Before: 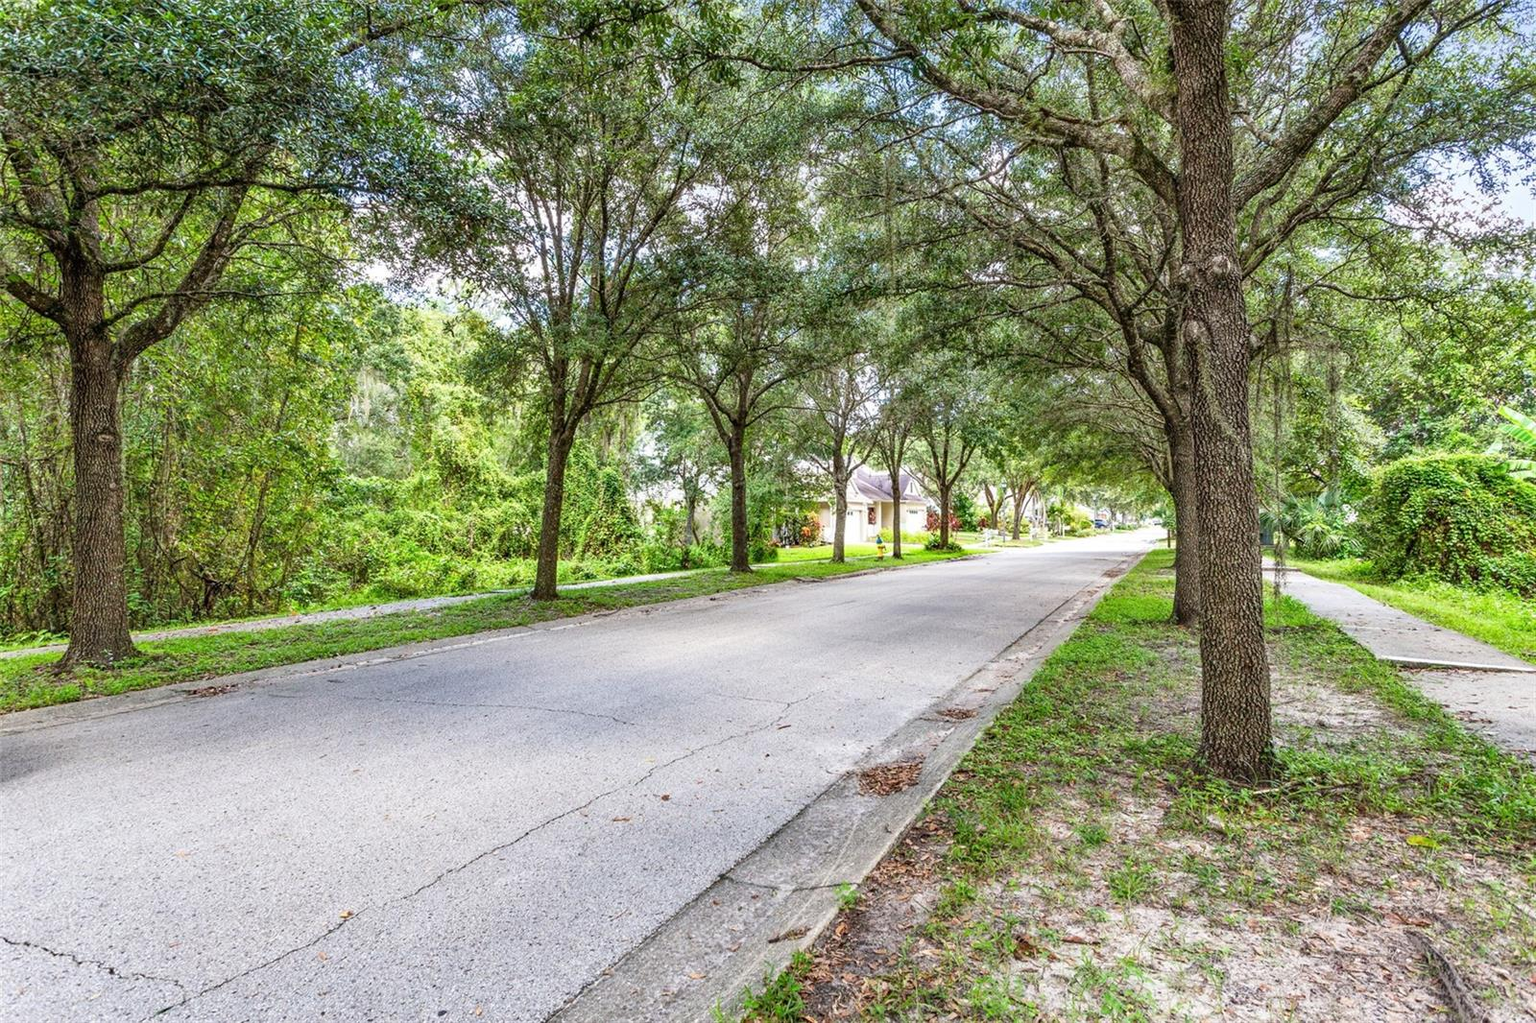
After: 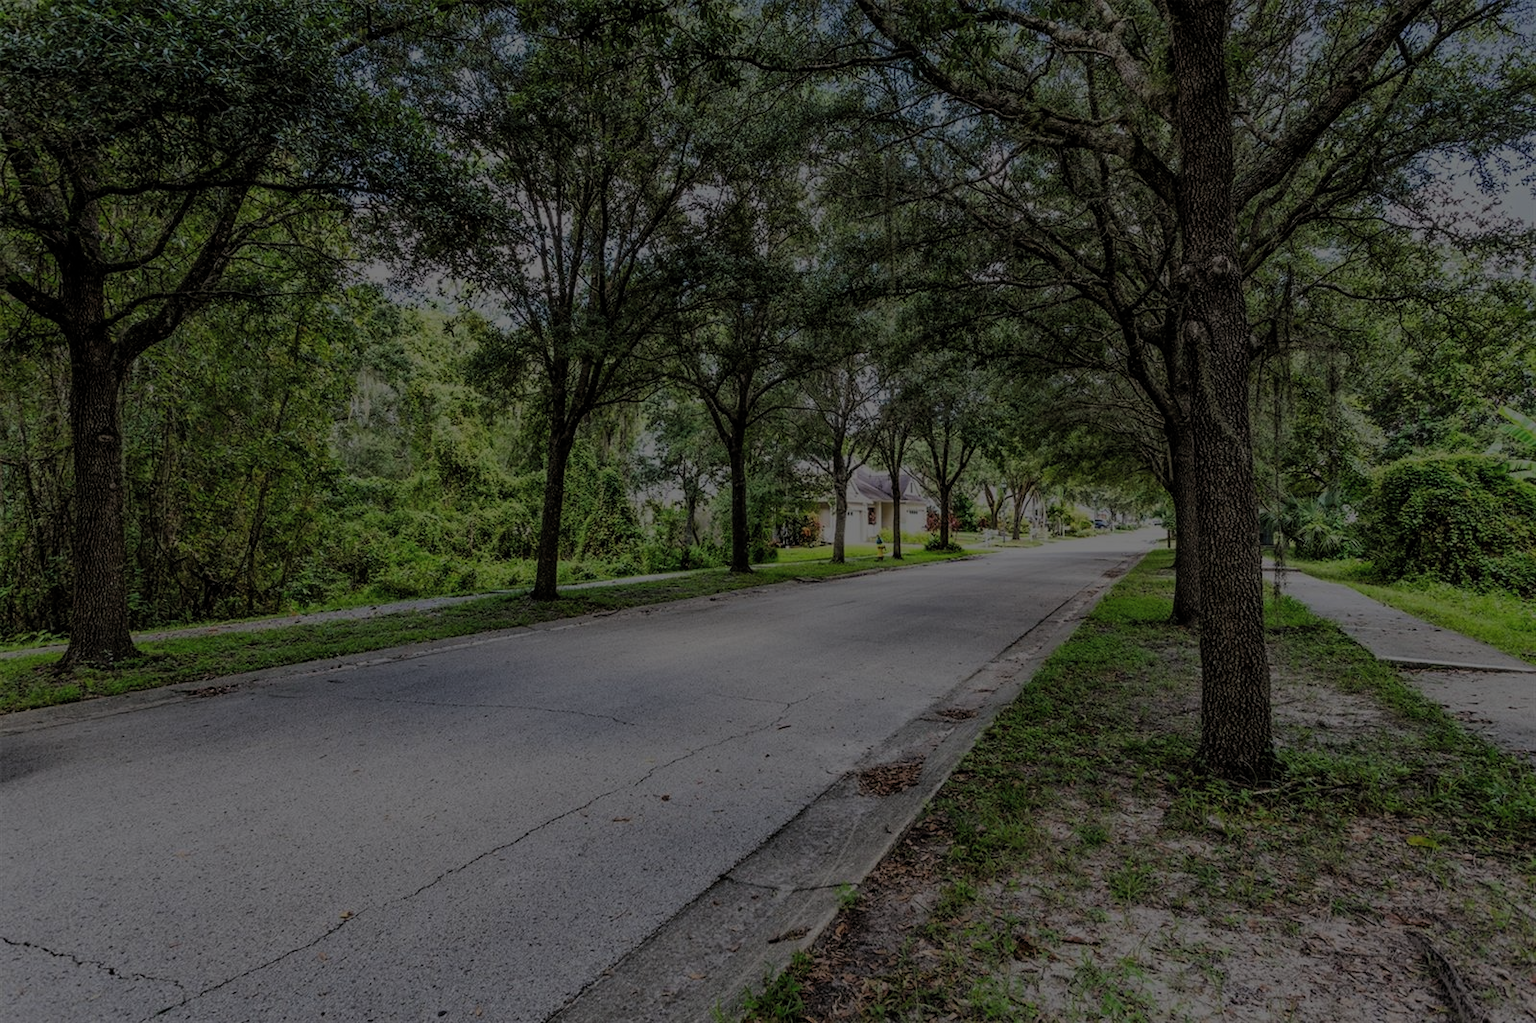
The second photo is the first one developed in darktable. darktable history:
exposure: exposure -2.417 EV, compensate highlight preservation false
filmic rgb: black relative exposure -7.65 EV, white relative exposure 4.56 EV, hardness 3.61, add noise in highlights 0.001, preserve chrominance max RGB, color science v3 (2019), use custom middle-gray values true, contrast in highlights soft
